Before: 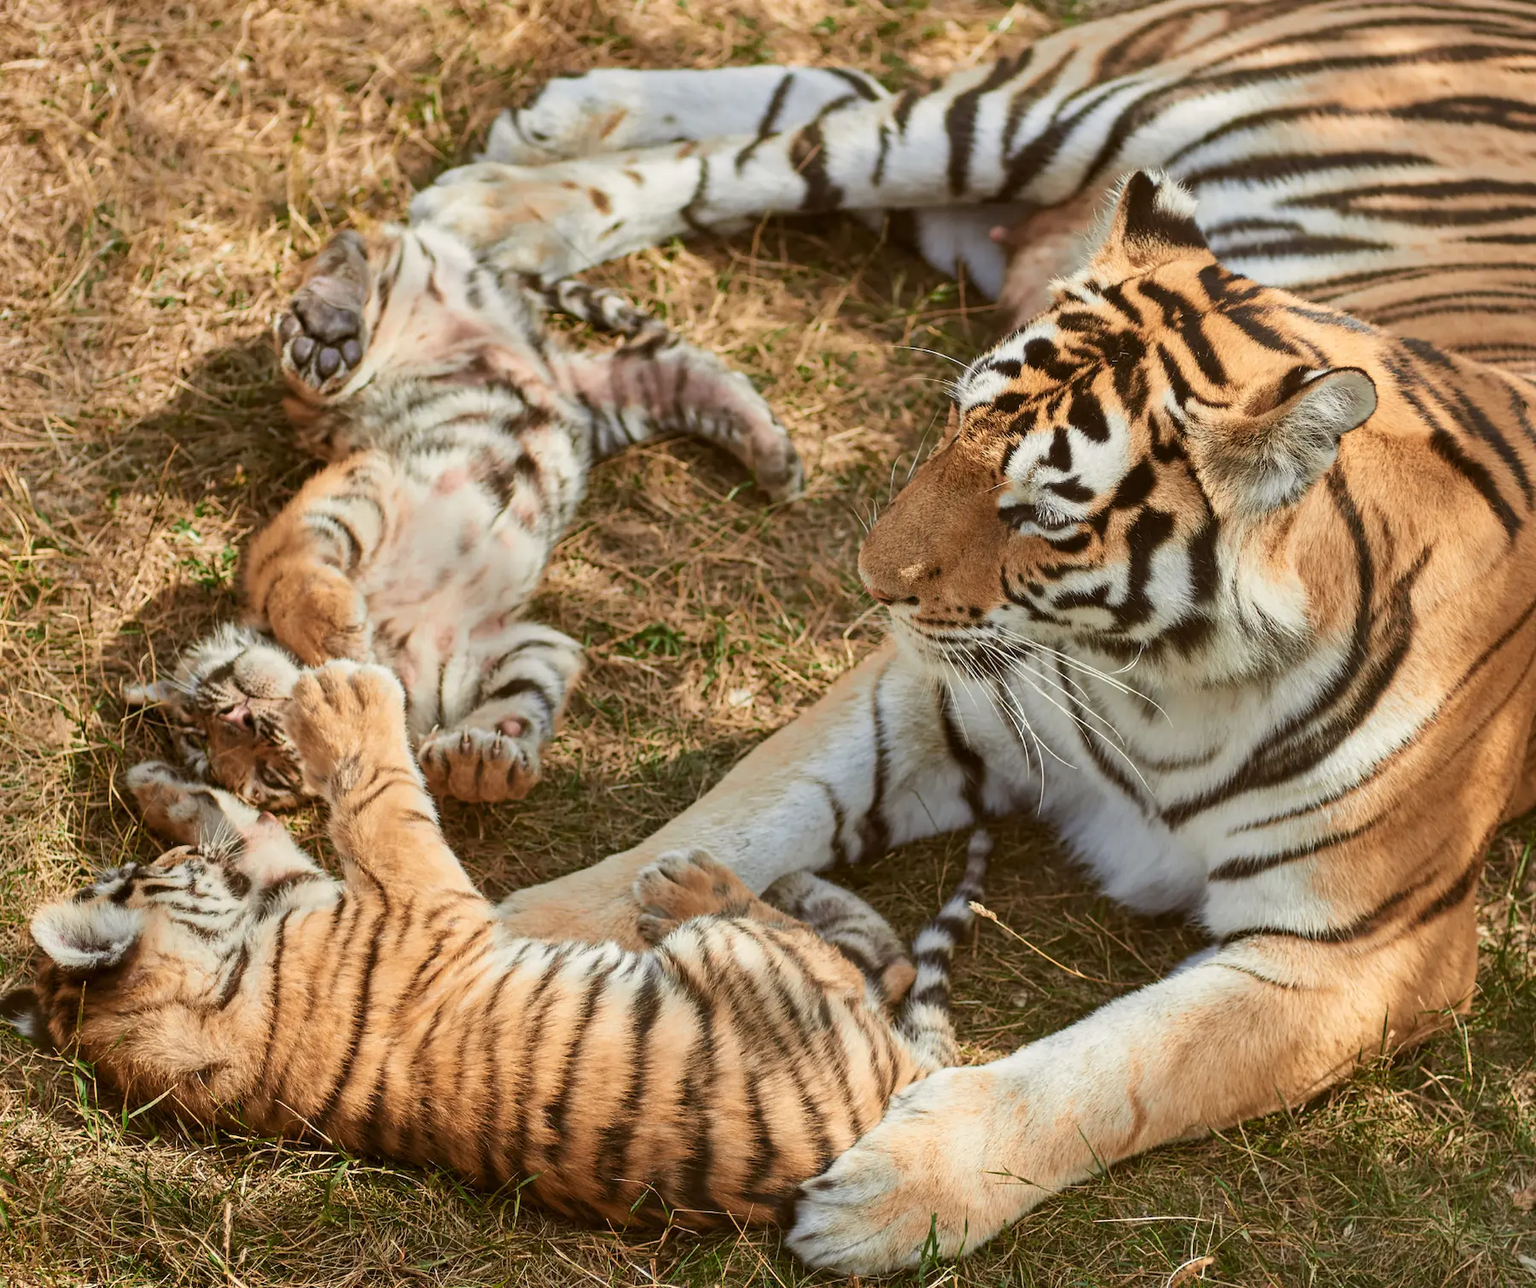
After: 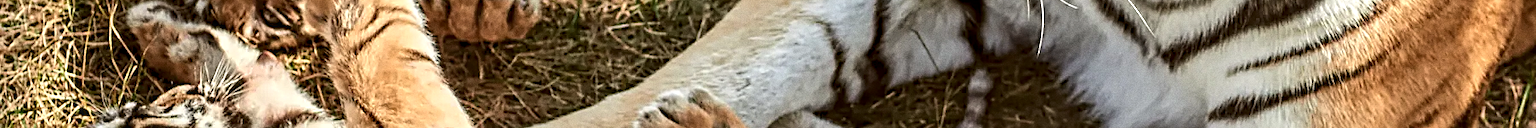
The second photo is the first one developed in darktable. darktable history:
local contrast: on, module defaults
tone equalizer: -8 EV -0.417 EV, -7 EV -0.389 EV, -6 EV -0.333 EV, -5 EV -0.222 EV, -3 EV 0.222 EV, -2 EV 0.333 EV, -1 EV 0.389 EV, +0 EV 0.417 EV, edges refinement/feathering 500, mask exposure compensation -1.57 EV, preserve details no
levels: mode automatic
crop and rotate: top 59.084%, bottom 30.916%
contrast equalizer: y [[0.5, 0.501, 0.525, 0.597, 0.58, 0.514], [0.5 ×6], [0.5 ×6], [0 ×6], [0 ×6]]
sharpen: on, module defaults
grain: coarseness 0.09 ISO
